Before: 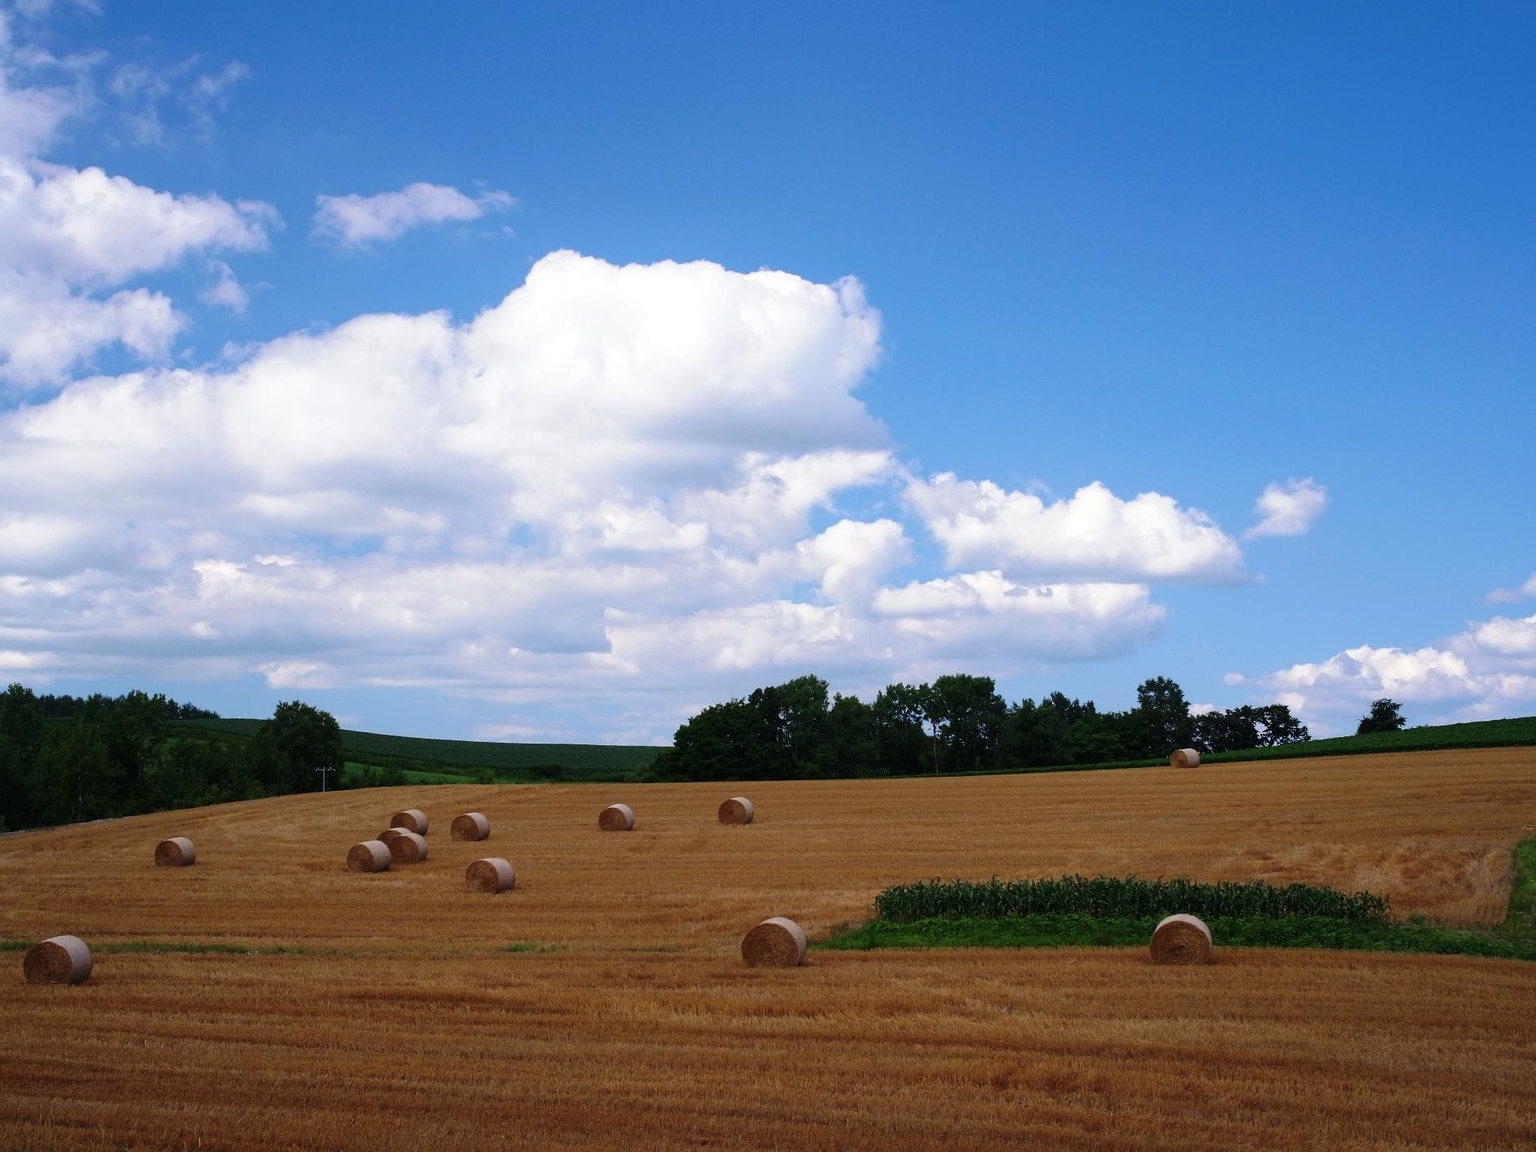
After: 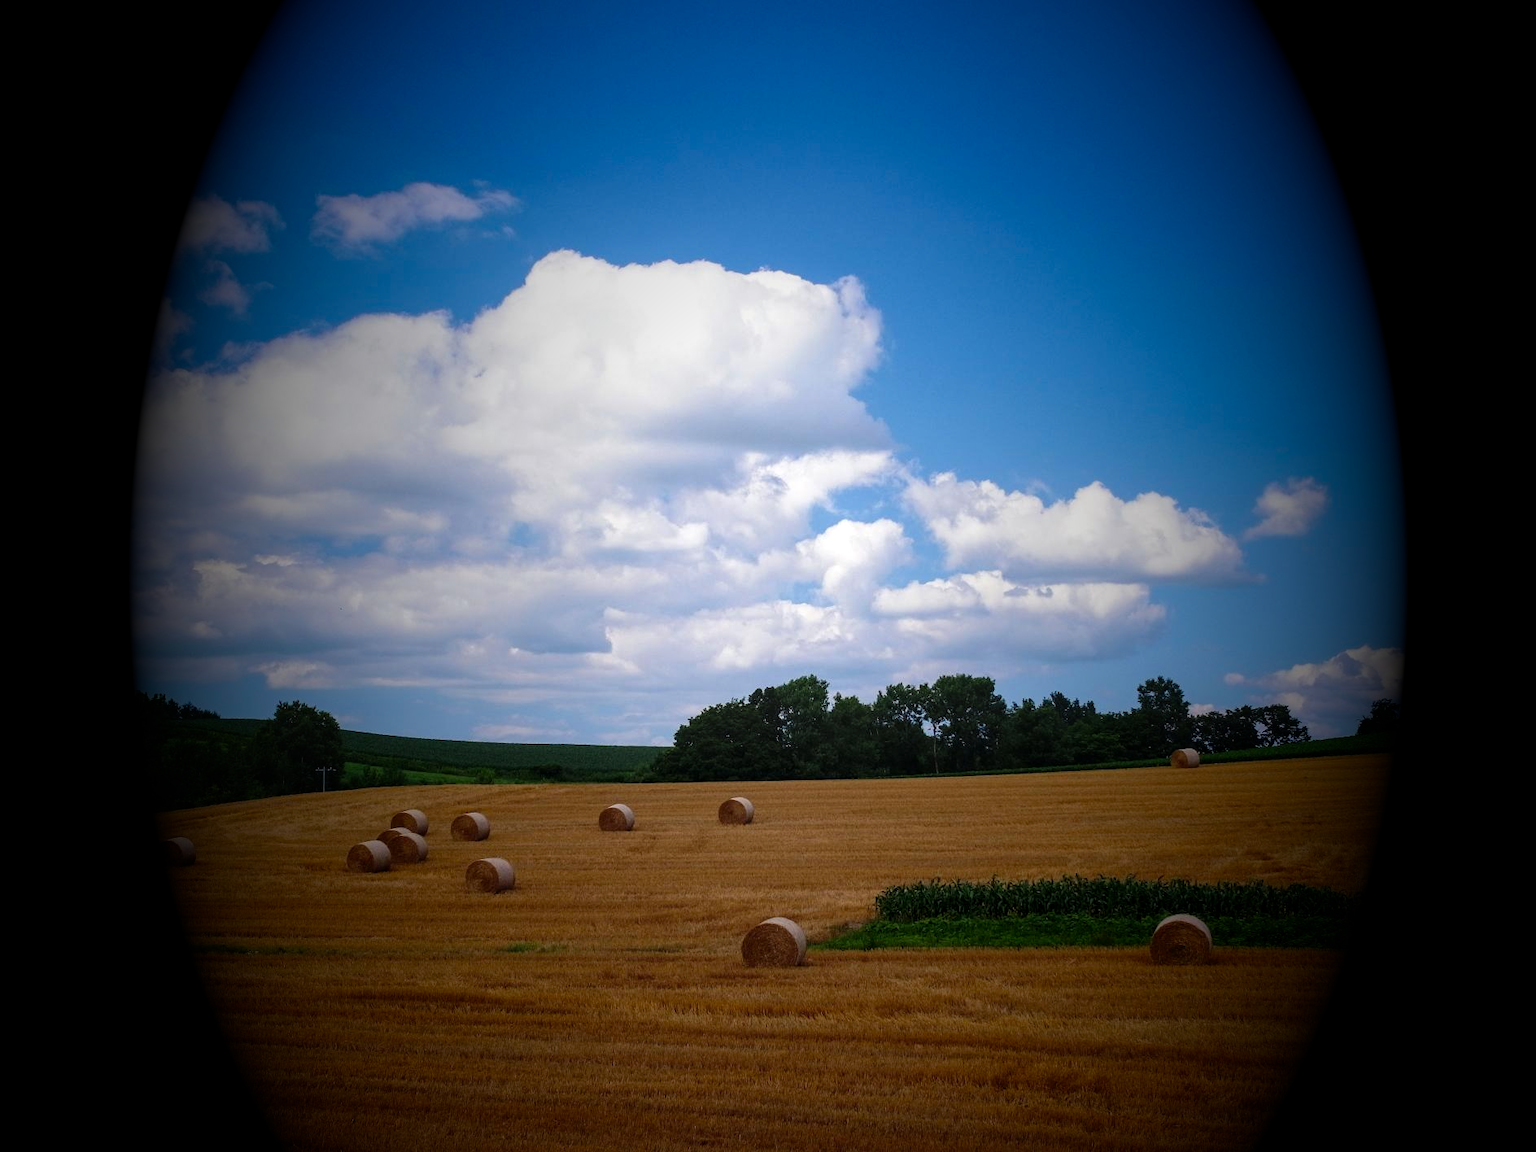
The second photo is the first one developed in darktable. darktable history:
local contrast: on, module defaults
vignetting: fall-off start 15.9%, fall-off radius 100%, brightness -1, saturation 0.5, width/height ratio 0.719
